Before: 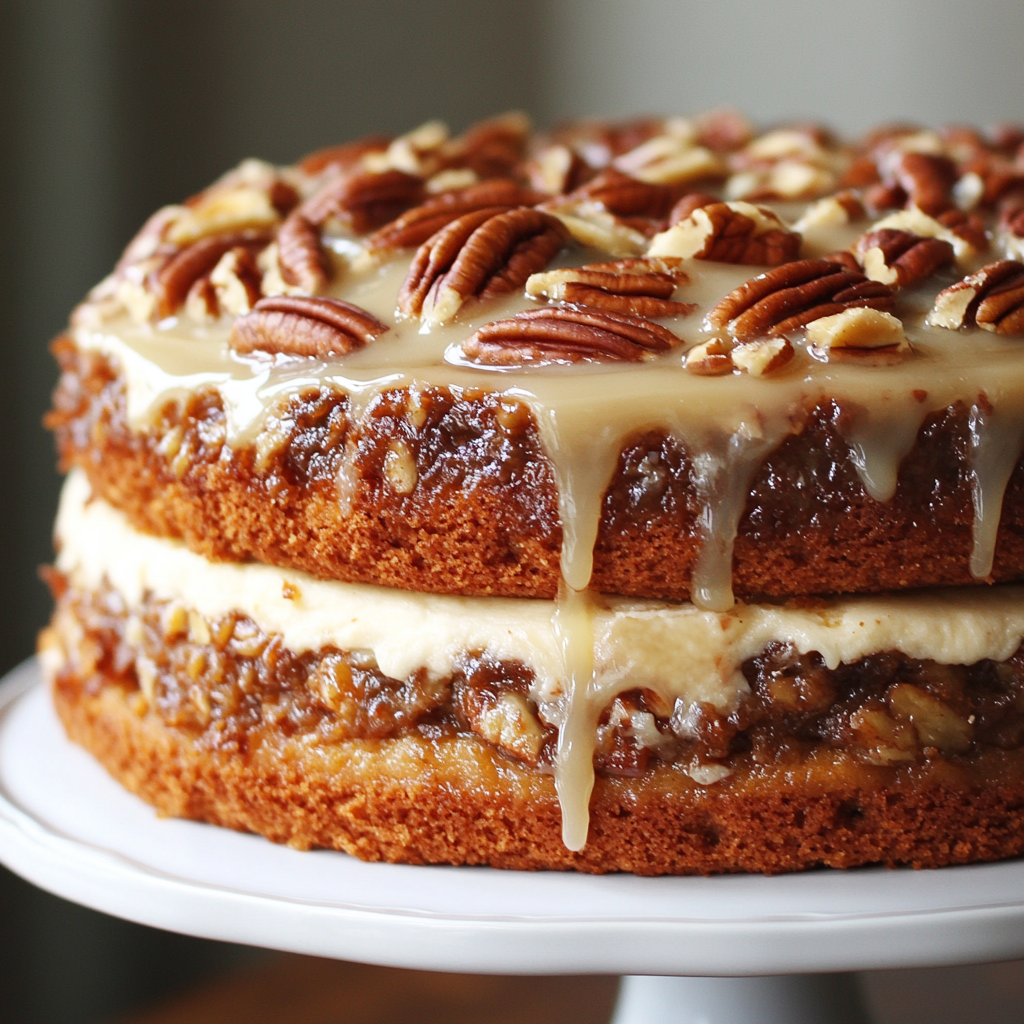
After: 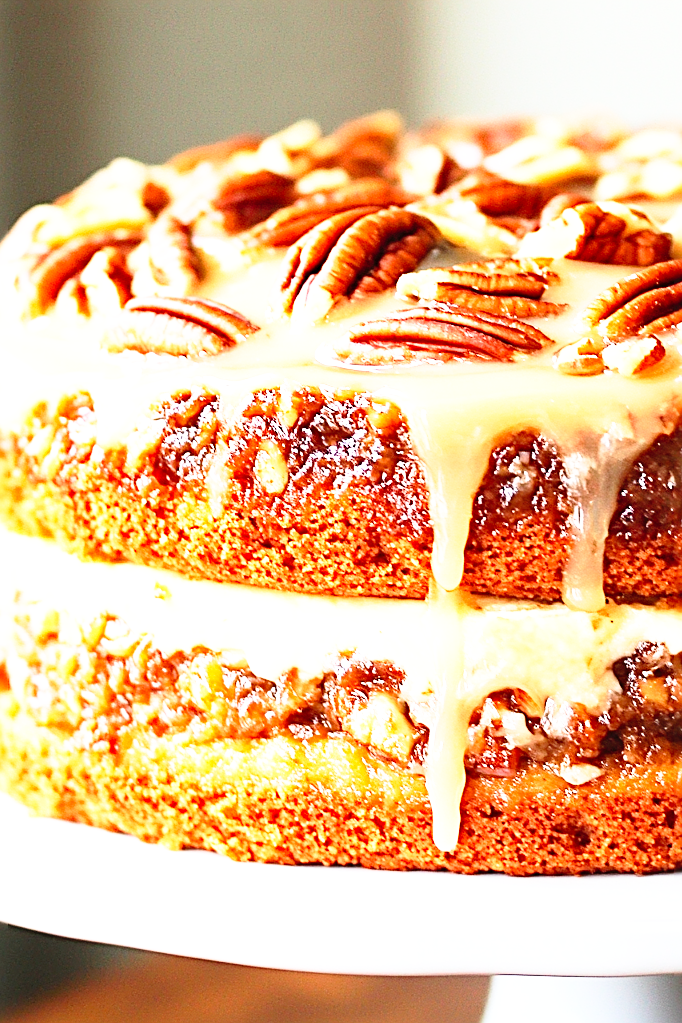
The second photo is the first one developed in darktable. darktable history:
exposure: black level correction 0, exposure 0.7 EV, compensate exposure bias true, compensate highlight preservation false
contrast brightness saturation: contrast 0.2, brightness 0.15, saturation 0.14
crop and rotate: left 12.673%, right 20.66%
base curve: curves: ch0 [(0, 0) (0.012, 0.01) (0.073, 0.168) (0.31, 0.711) (0.645, 0.957) (1, 1)], preserve colors none
sharpen: radius 2.817, amount 0.715
